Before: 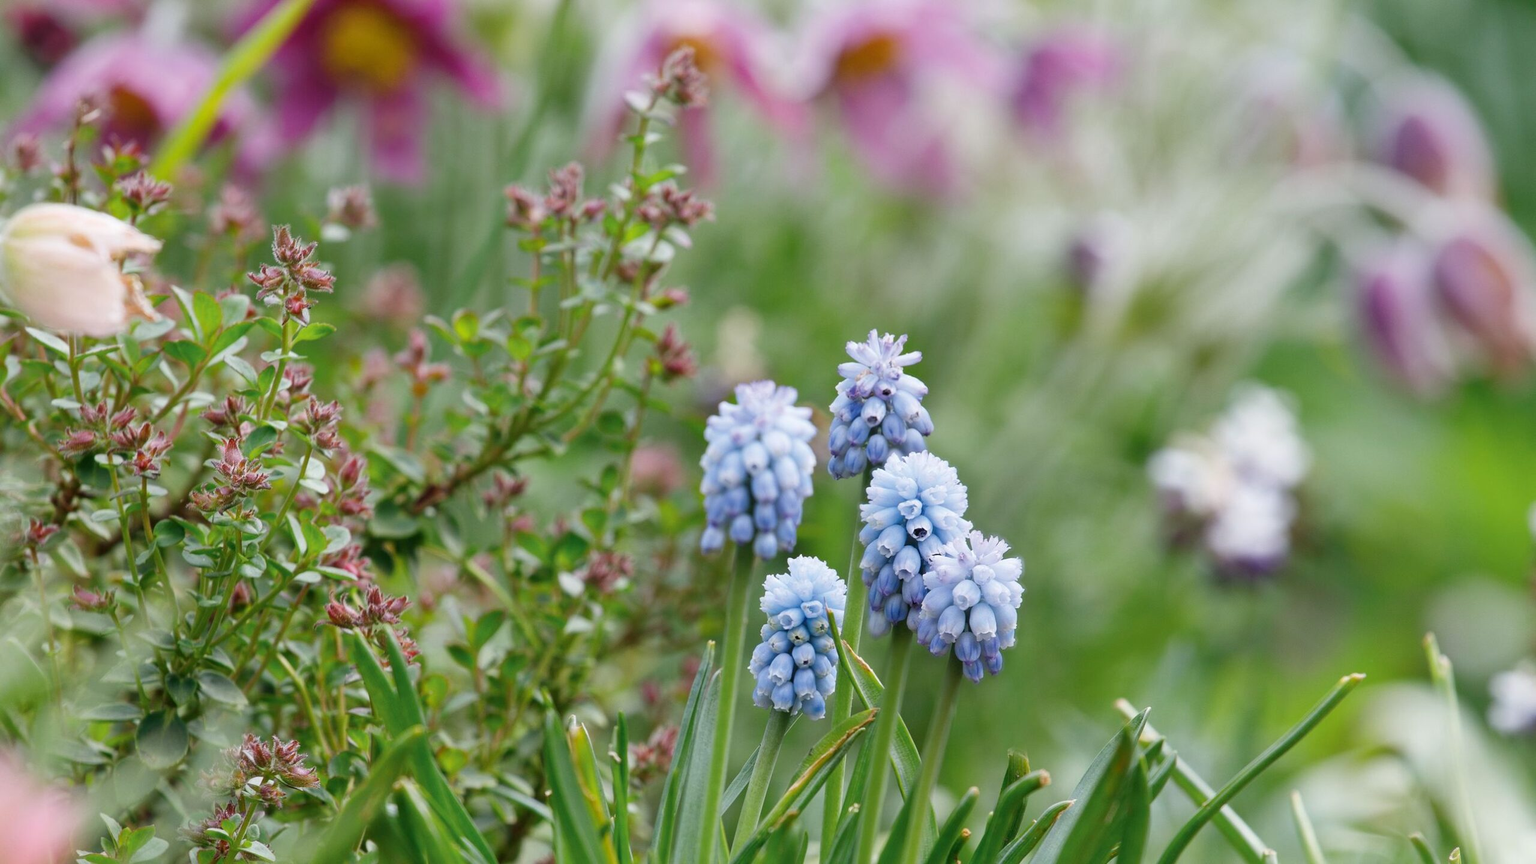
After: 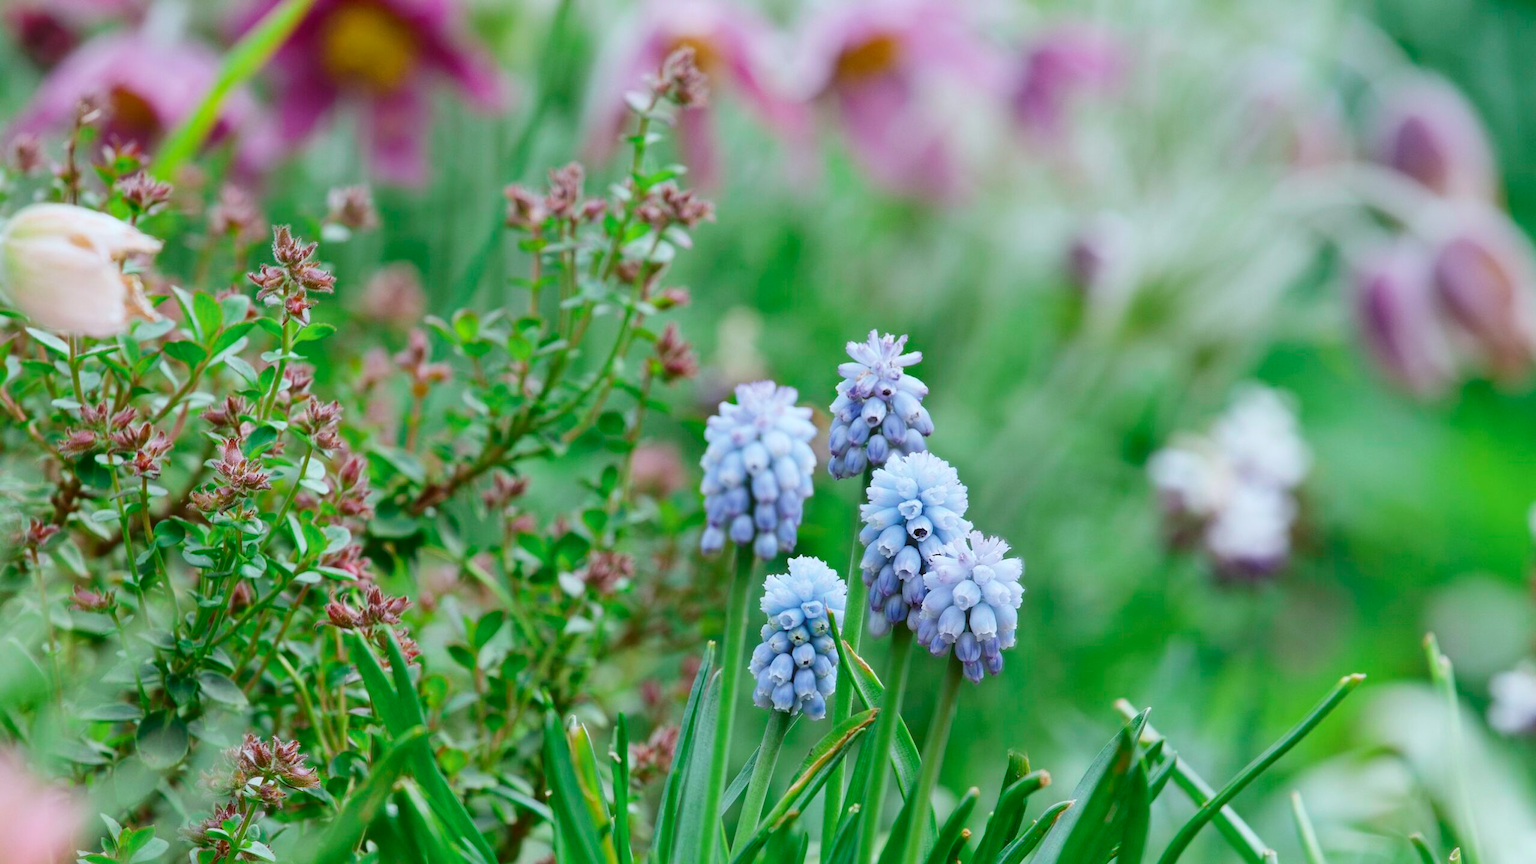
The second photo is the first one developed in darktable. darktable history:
white balance: red 0.98, blue 1.034
tone curve: curves: ch0 [(0, 0) (0.183, 0.152) (0.571, 0.594) (1, 1)]; ch1 [(0, 0) (0.394, 0.307) (0.5, 0.5) (0.586, 0.597) (0.625, 0.647) (1, 1)]; ch2 [(0, 0) (0.5, 0.5) (0.604, 0.616) (1, 1)], color space Lab, independent channels, preserve colors none
color balance: lift [1.004, 1.002, 1.002, 0.998], gamma [1, 1.007, 1.002, 0.993], gain [1, 0.977, 1.013, 1.023], contrast -3.64%
